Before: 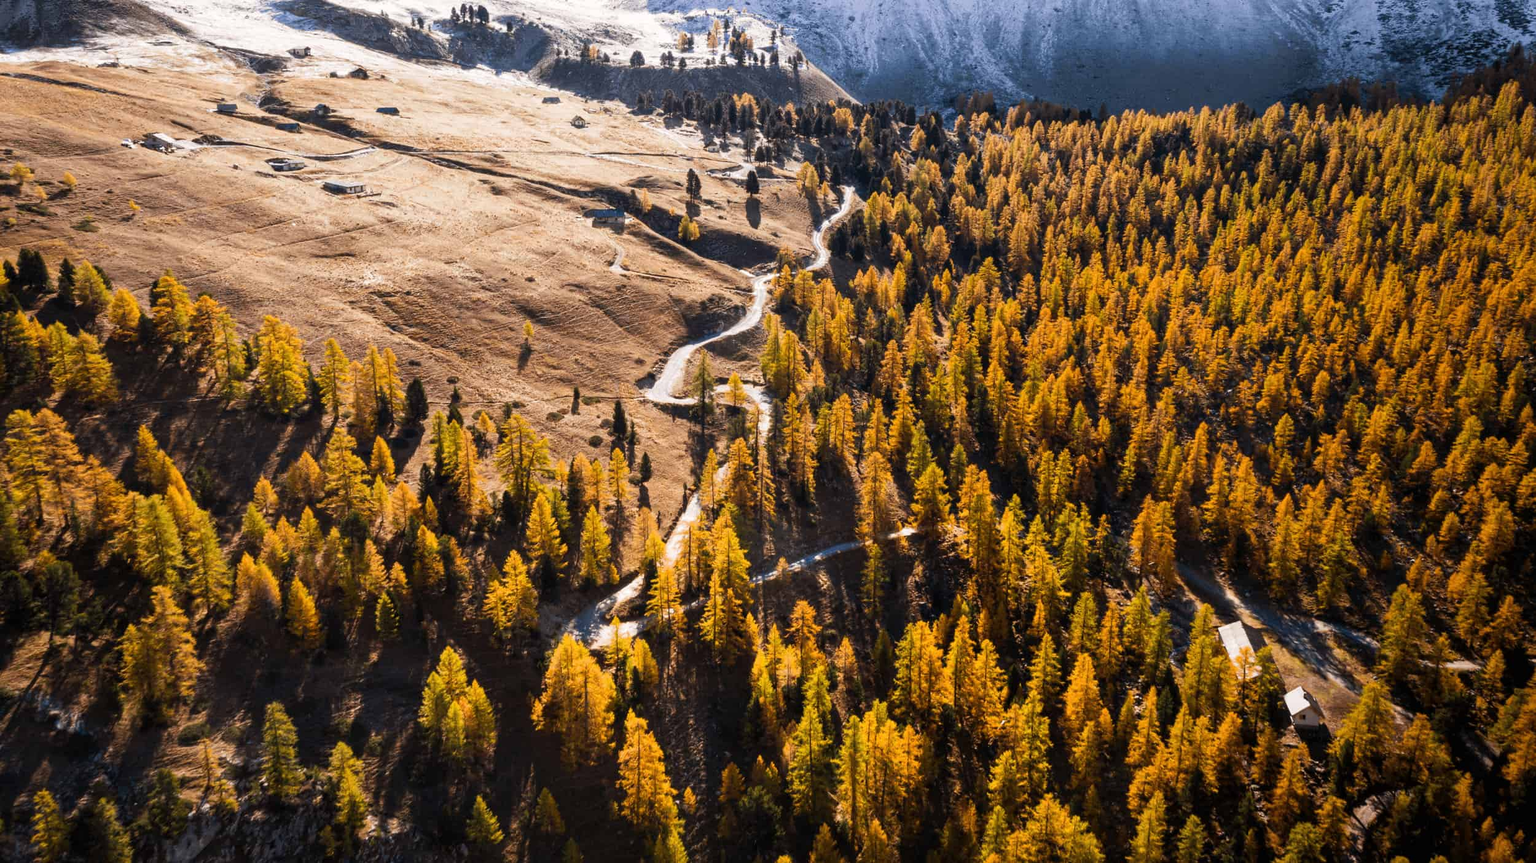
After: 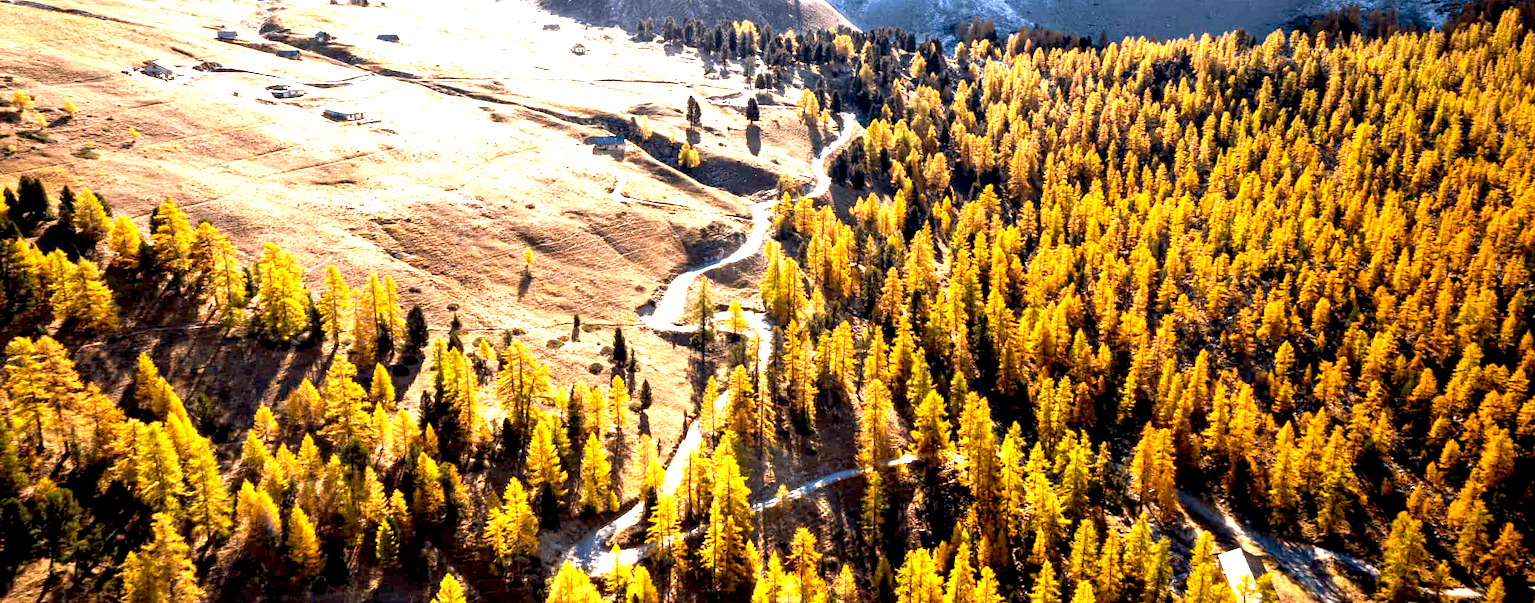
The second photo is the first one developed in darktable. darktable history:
exposure: black level correction 0.009, exposure 1.43 EV, compensate highlight preservation false
crop and rotate: top 8.517%, bottom 21.449%
